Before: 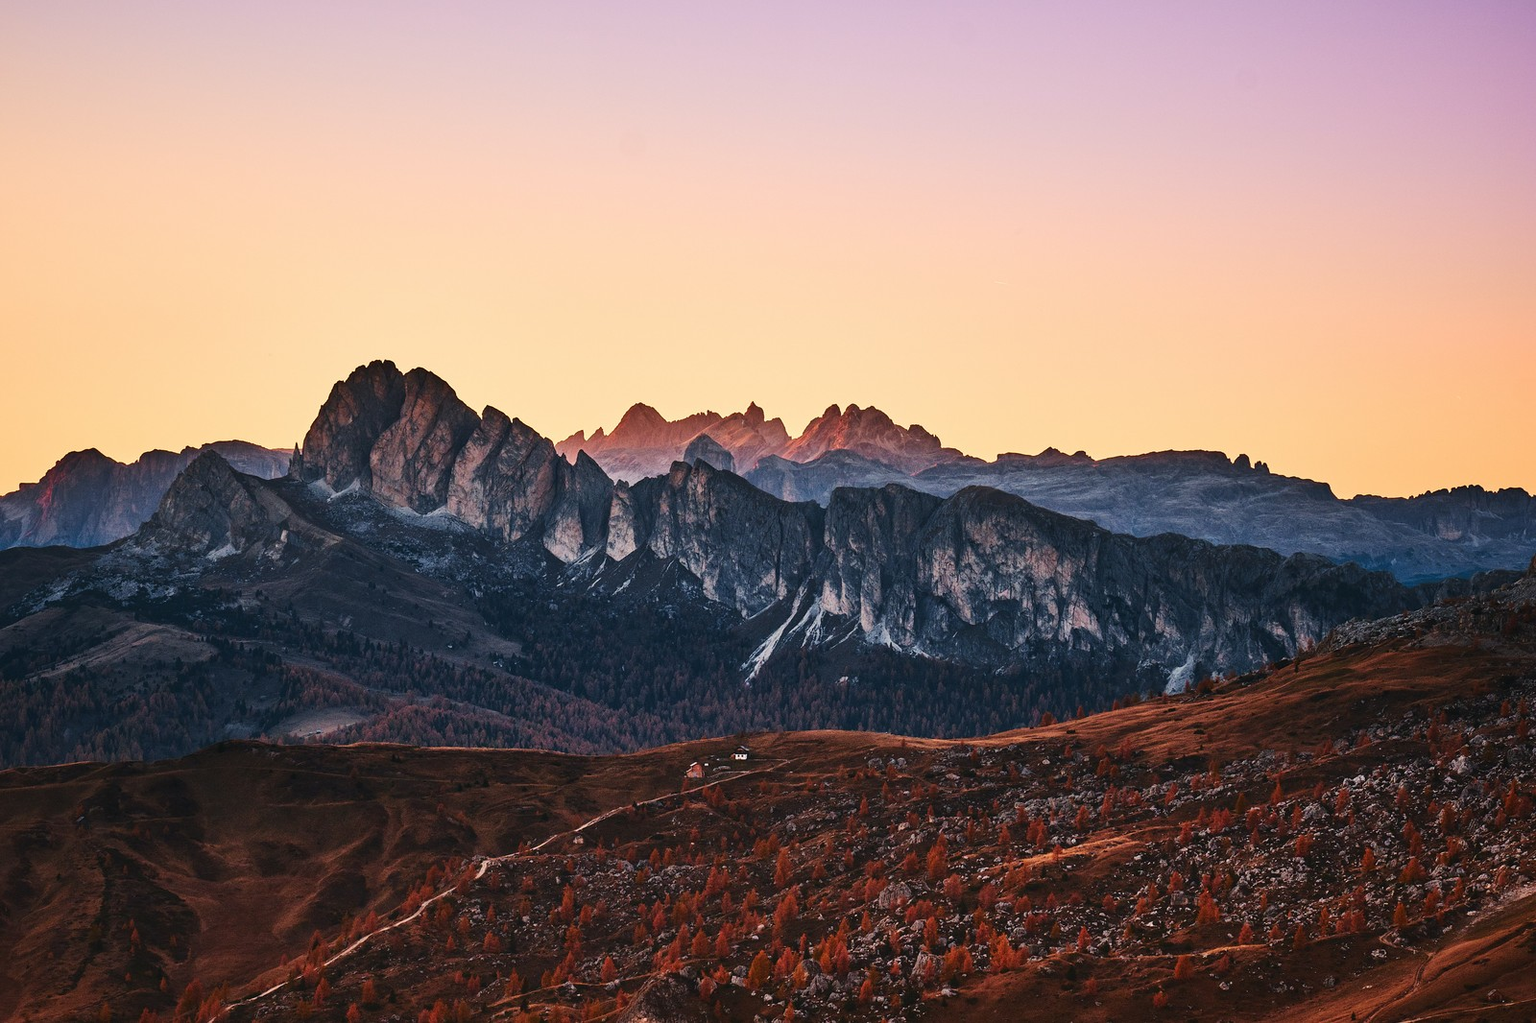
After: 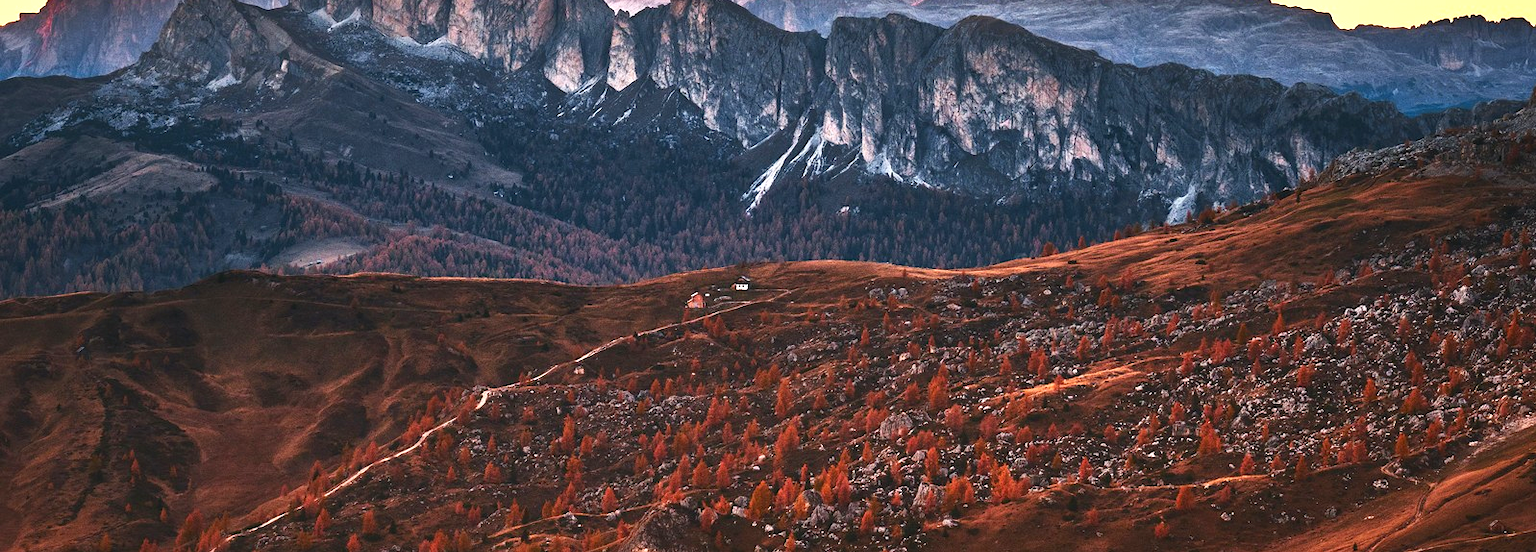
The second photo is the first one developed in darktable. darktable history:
exposure: exposure 1 EV, compensate exposure bias true, compensate highlight preservation false
crop and rotate: top 46.037%, right 0.114%
